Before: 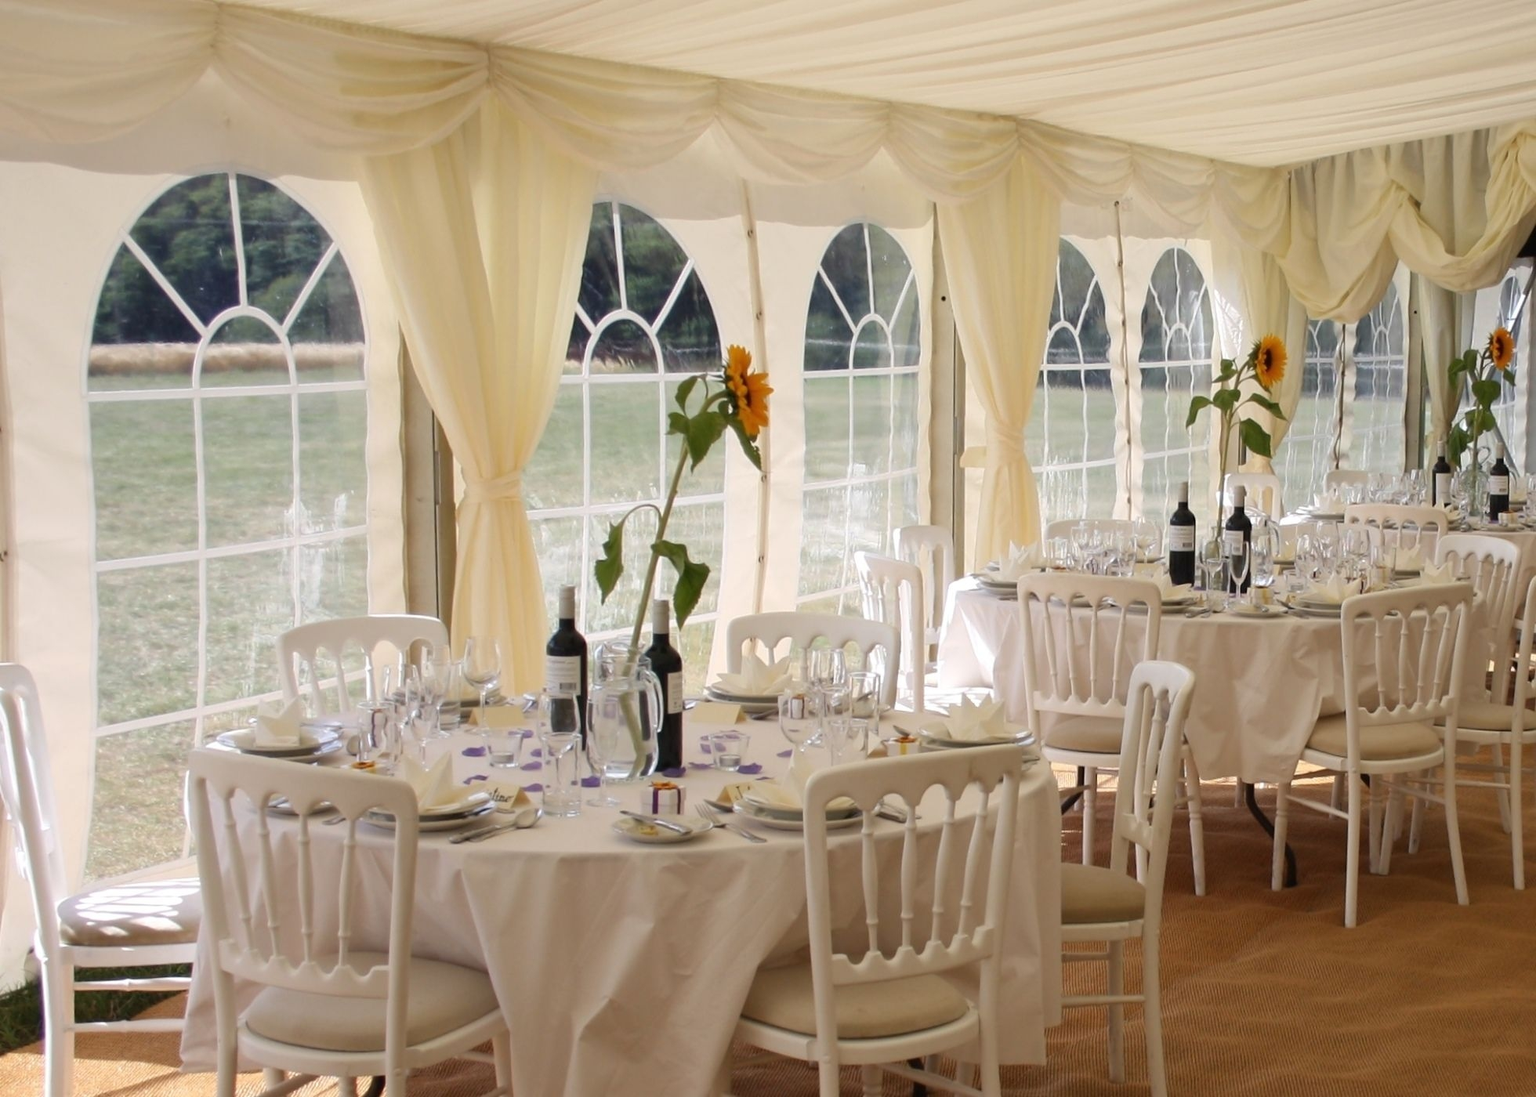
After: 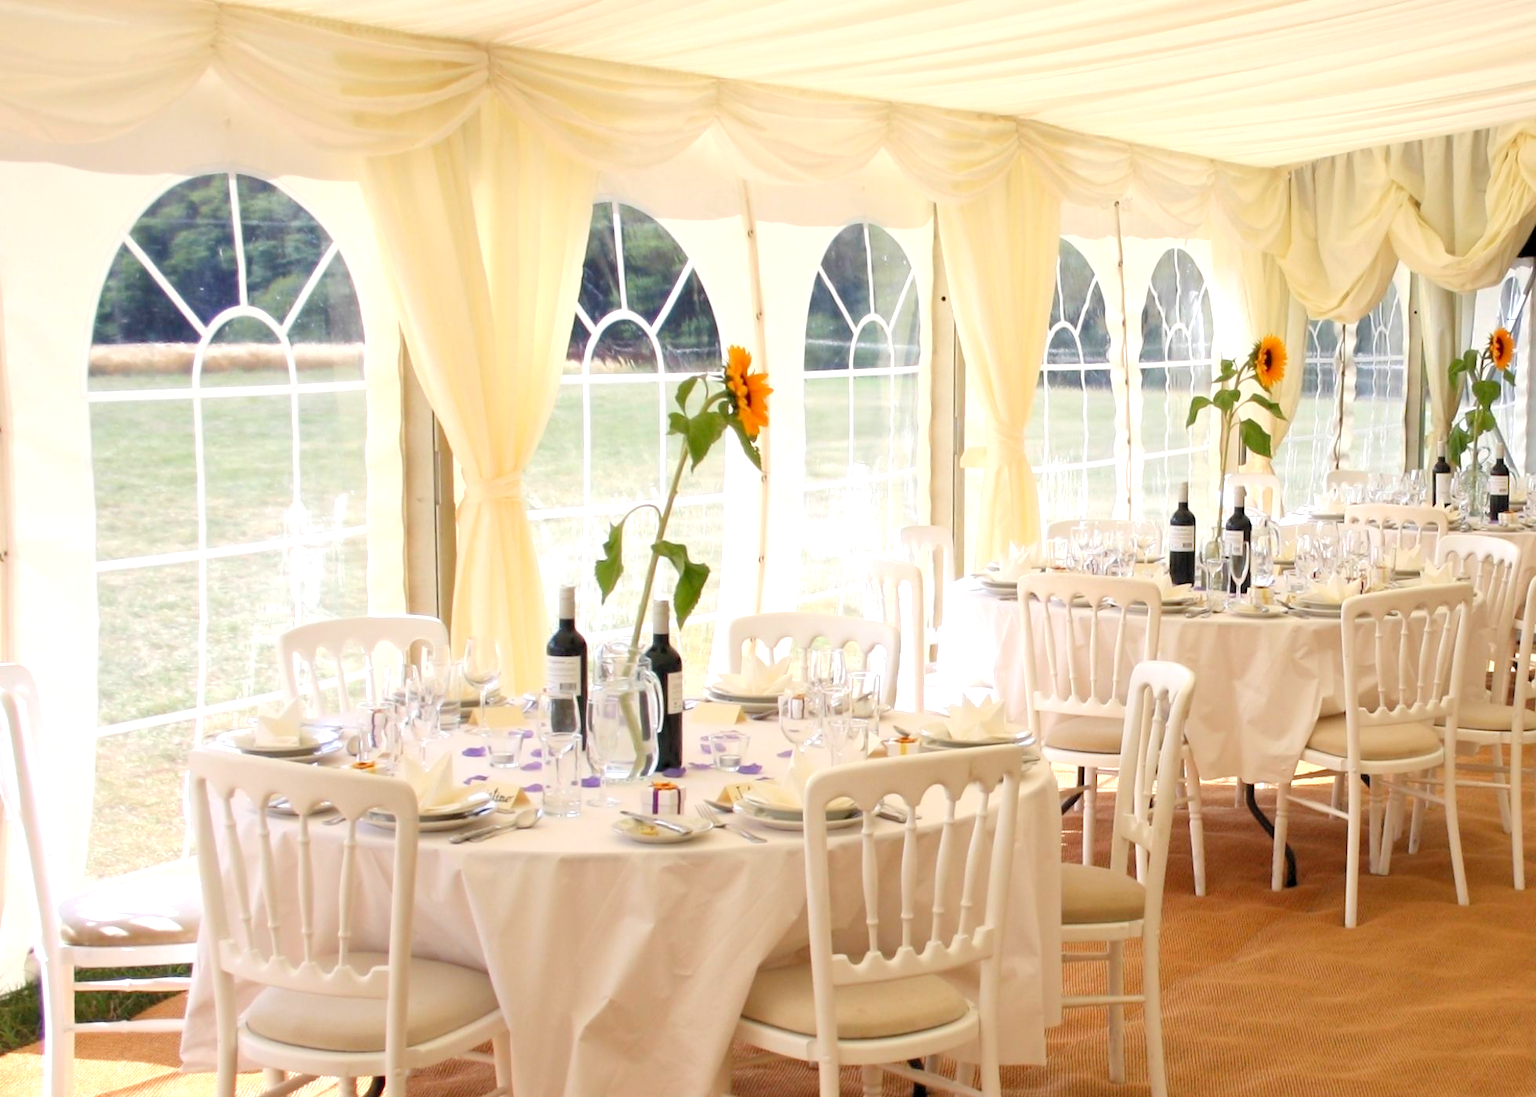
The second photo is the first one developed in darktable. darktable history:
levels: levels [0.036, 0.364, 0.827]
tone equalizer: on, module defaults
